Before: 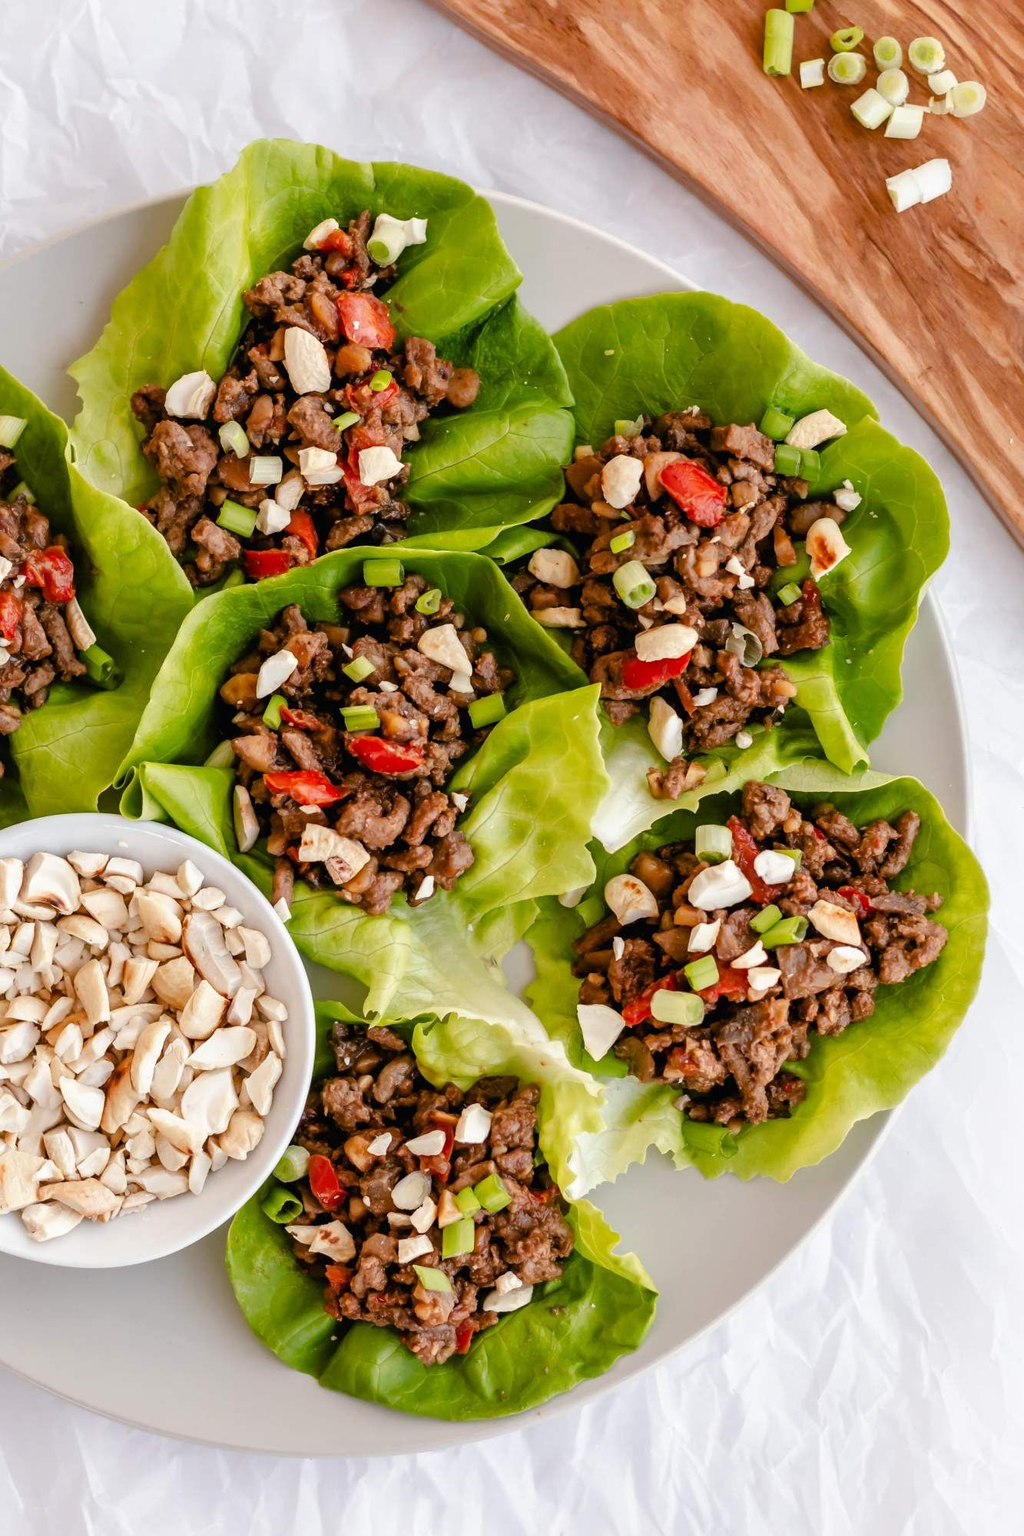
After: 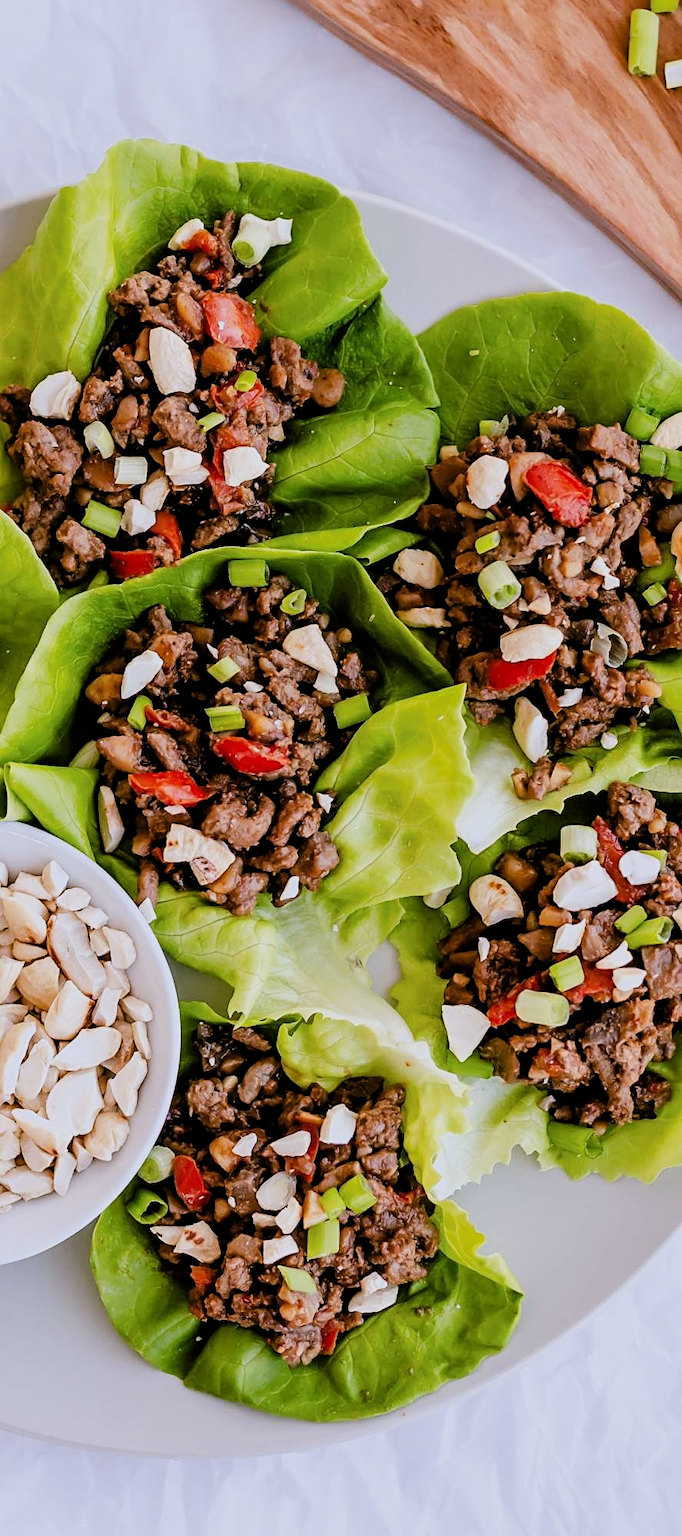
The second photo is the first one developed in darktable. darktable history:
crop and rotate: left 13.342%, right 19.991%
sharpen: on, module defaults
filmic rgb: black relative exposure -7.65 EV, white relative exposure 4.56 EV, hardness 3.61, contrast 1.25
white balance: red 0.967, blue 1.119, emerald 0.756
